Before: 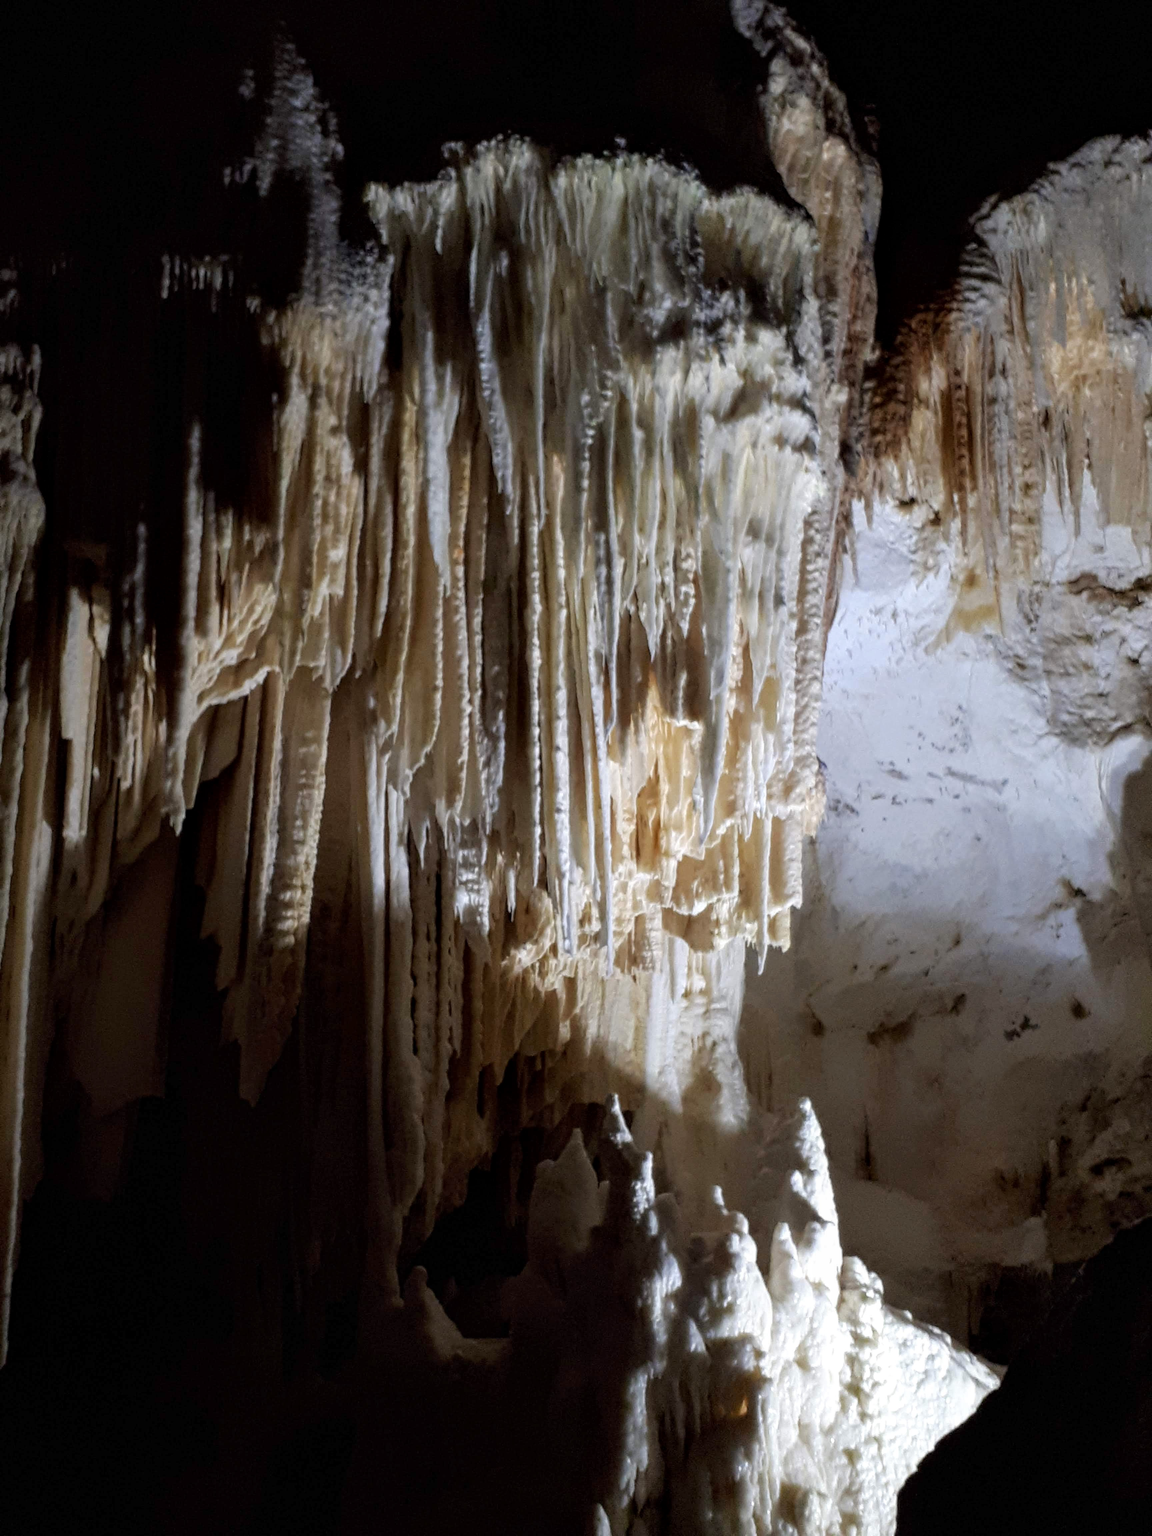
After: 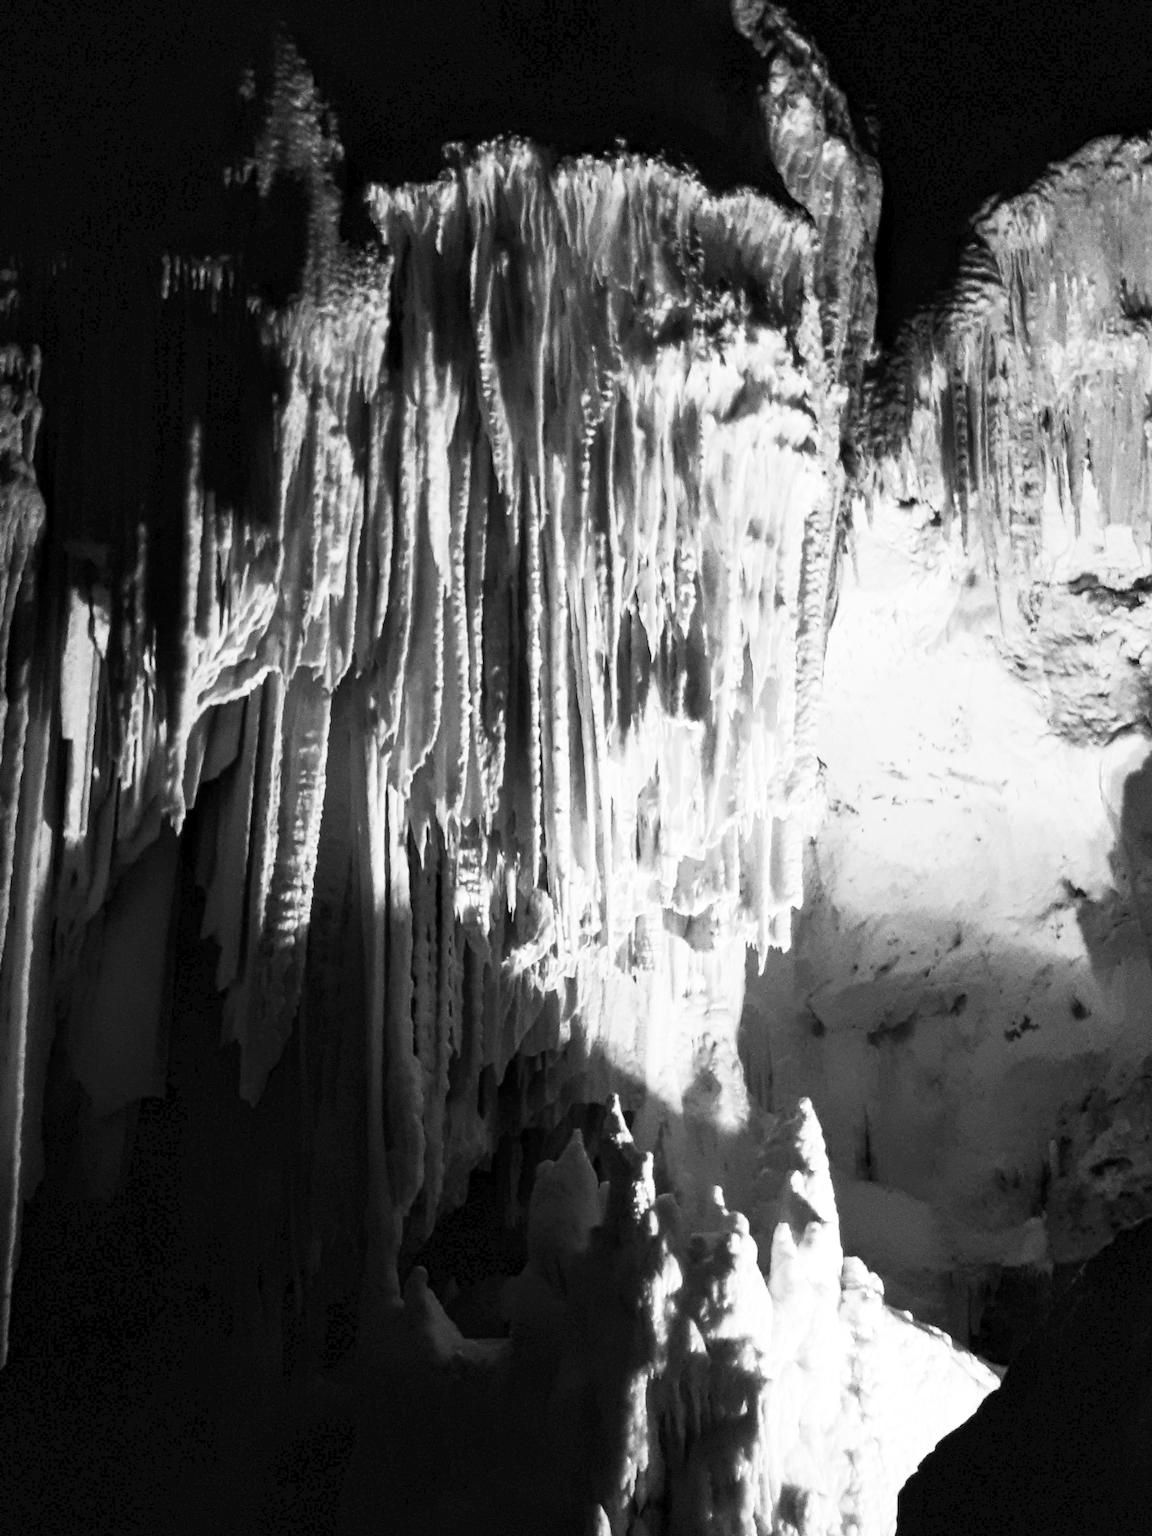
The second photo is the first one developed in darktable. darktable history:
contrast brightness saturation: contrast 0.53, brightness 0.47, saturation -1
